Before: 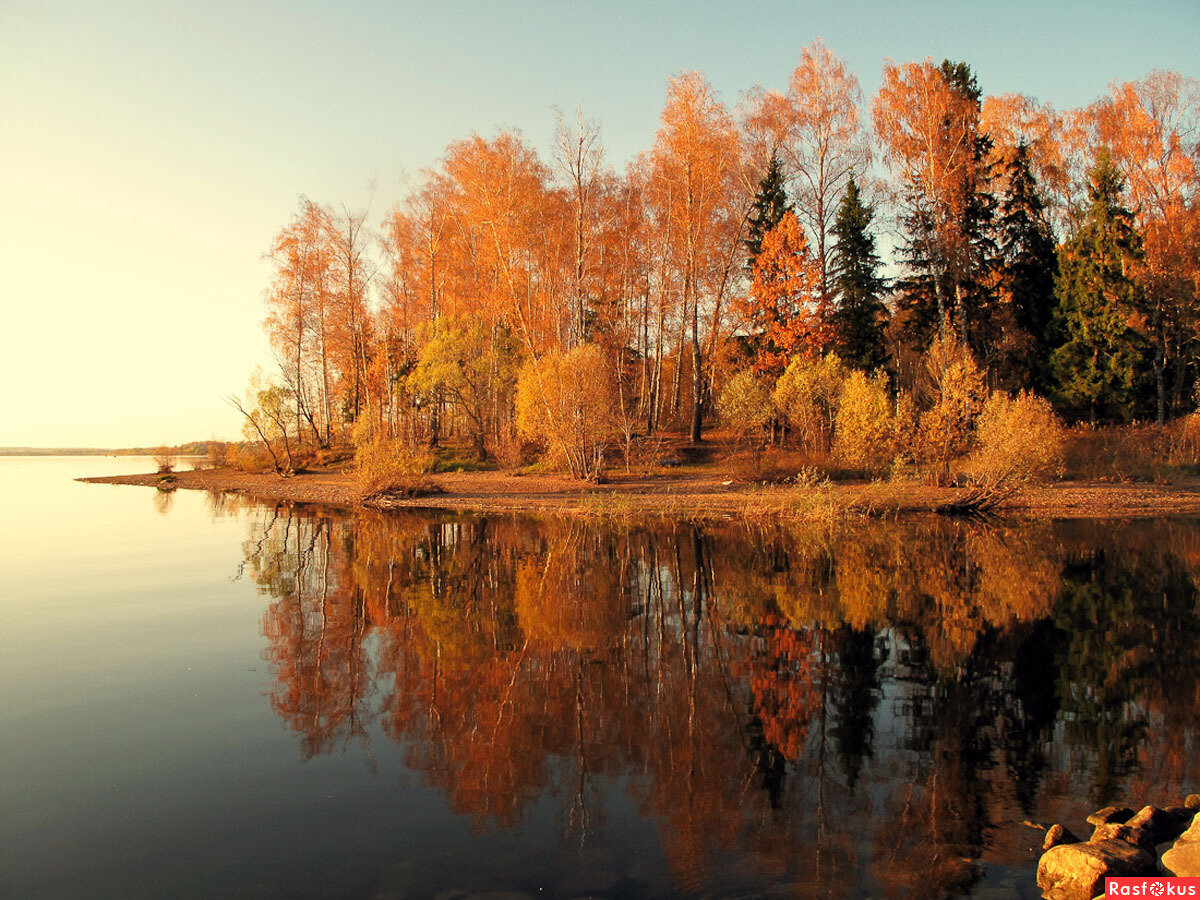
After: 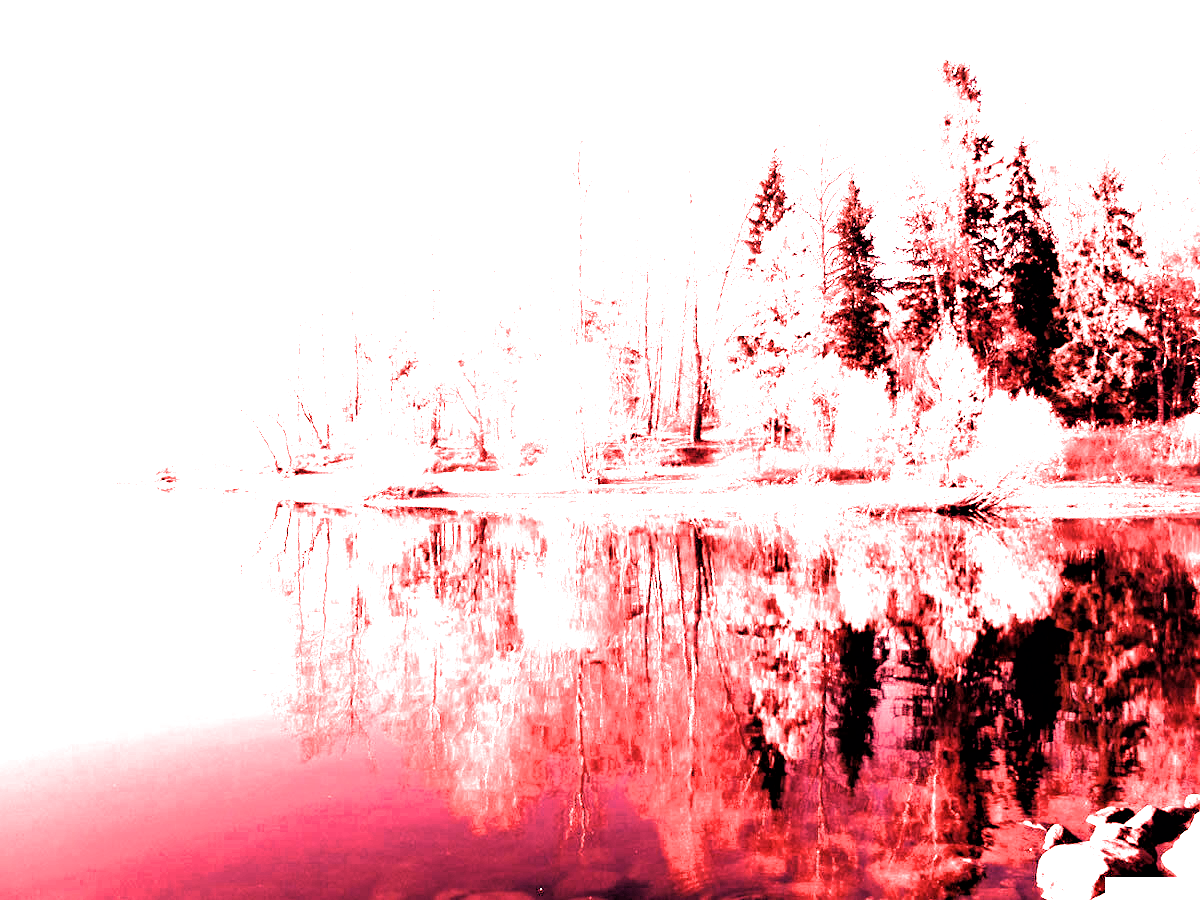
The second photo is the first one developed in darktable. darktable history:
filmic rgb: black relative exposure -3.64 EV, white relative exposure 2.44 EV, hardness 3.29
white balance: red 4.26, blue 1.802
